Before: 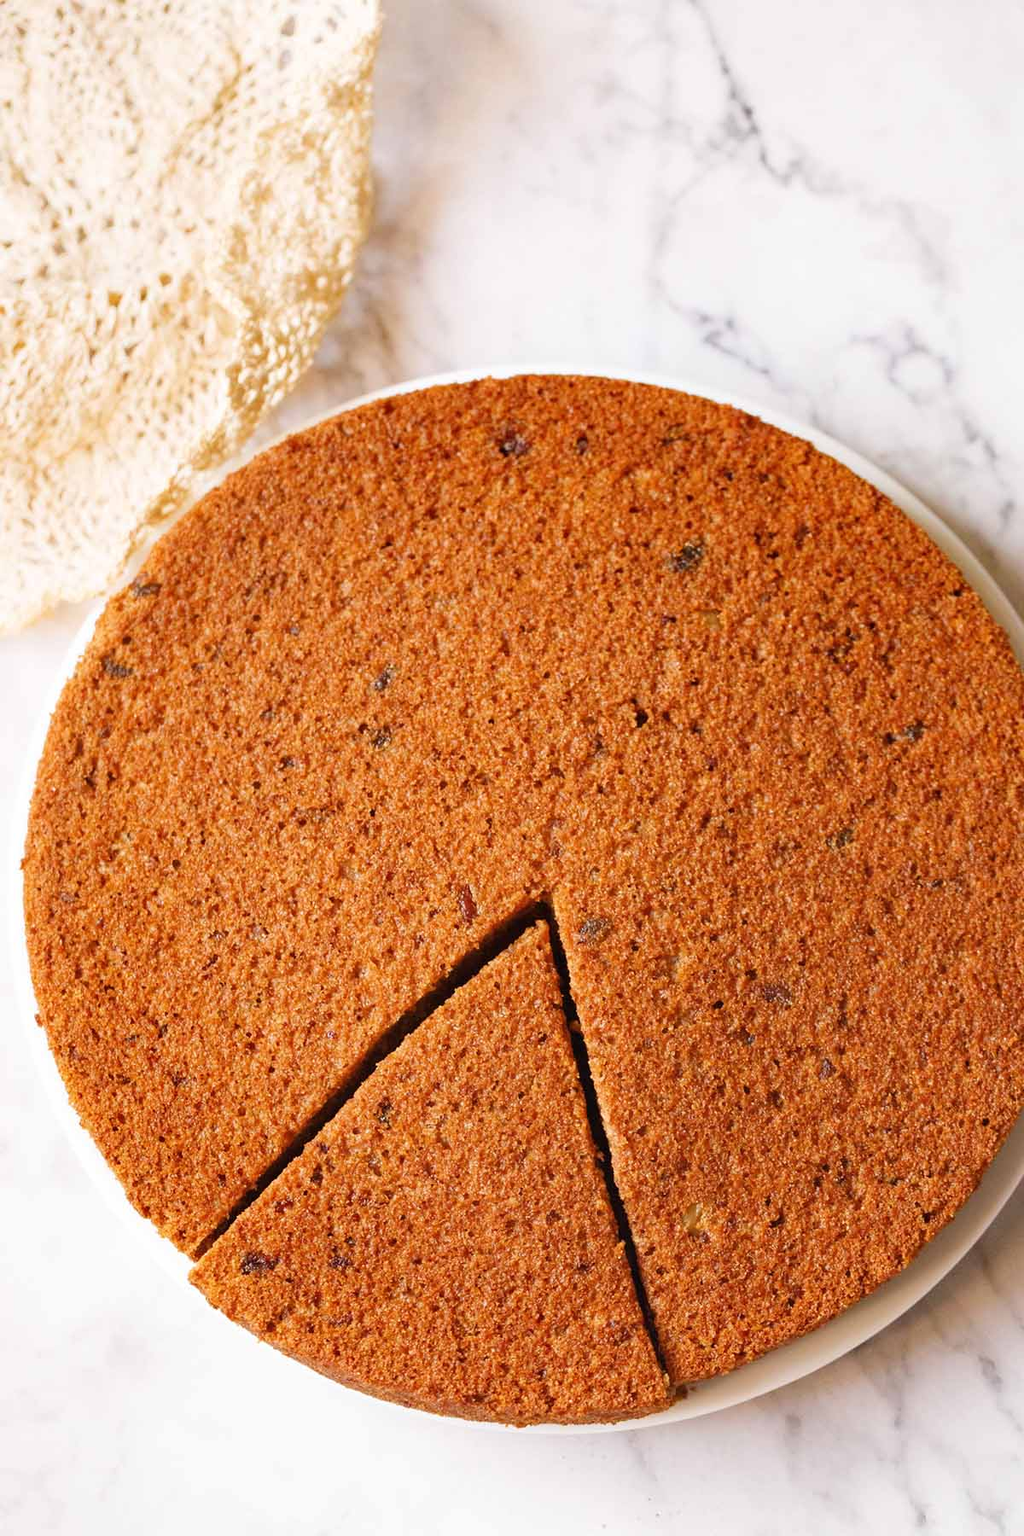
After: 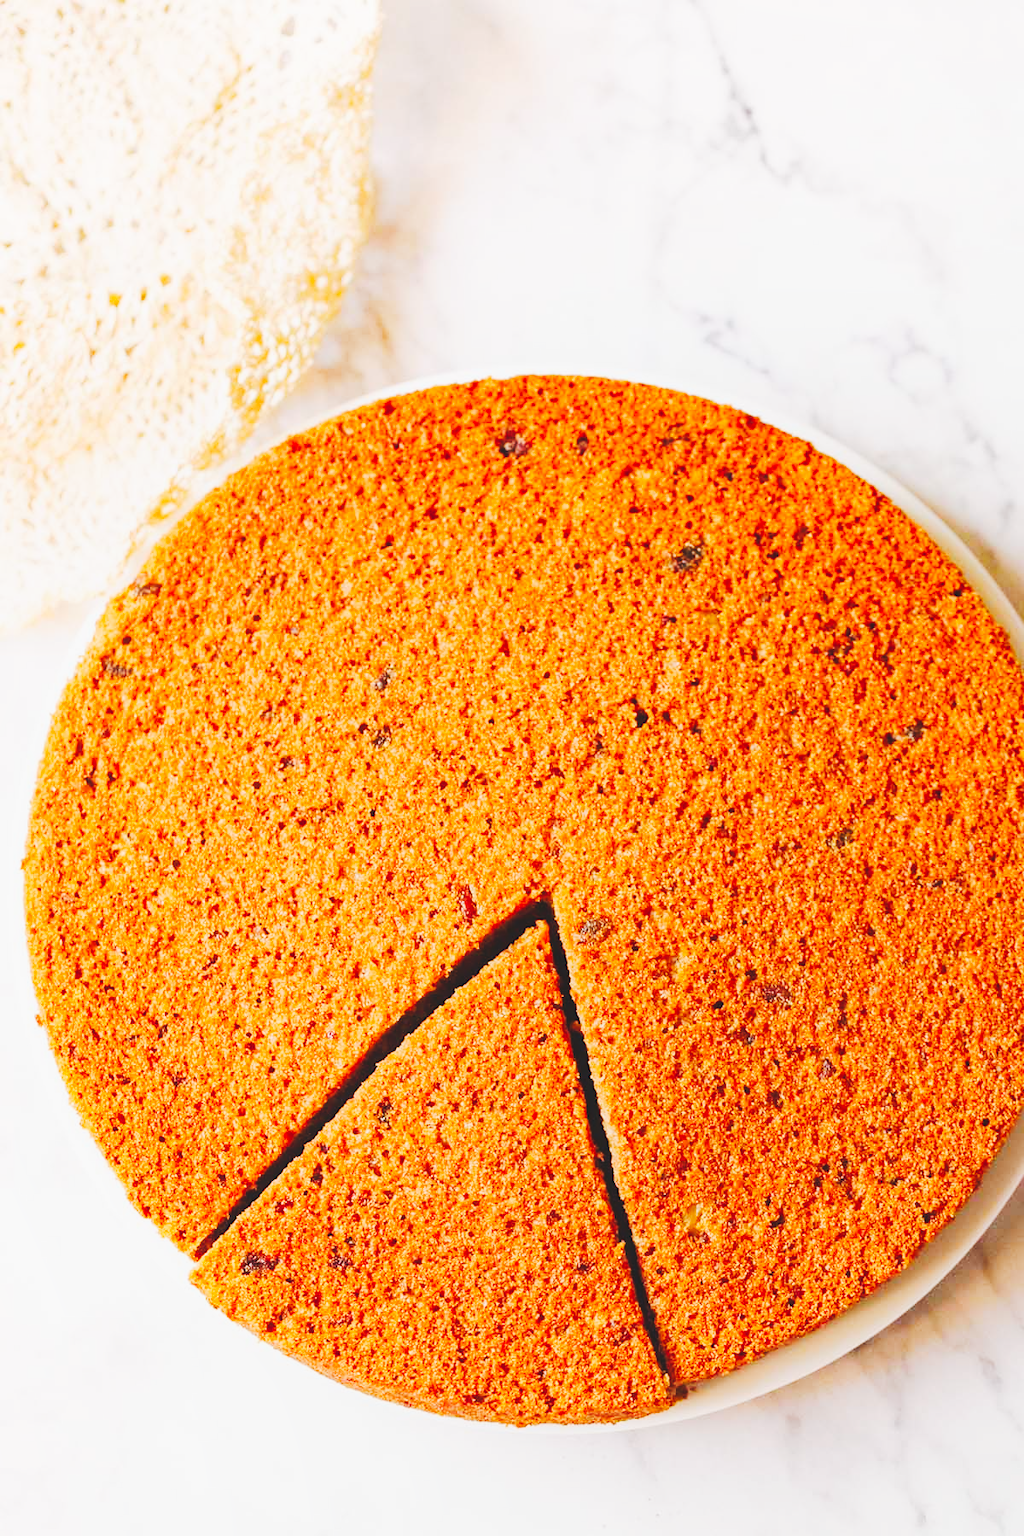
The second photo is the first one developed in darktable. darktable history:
tone curve: curves: ch0 [(0, 0) (0.003, 0.005) (0.011, 0.011) (0.025, 0.02) (0.044, 0.03) (0.069, 0.041) (0.1, 0.062) (0.136, 0.089) (0.177, 0.135) (0.224, 0.189) (0.277, 0.259) (0.335, 0.373) (0.399, 0.499) (0.468, 0.622) (0.543, 0.724) (0.623, 0.807) (0.709, 0.868) (0.801, 0.916) (0.898, 0.964) (1, 1)], preserve colors none
local contrast: highlights 68%, shadows 68%, detail 82%, midtone range 0.325
